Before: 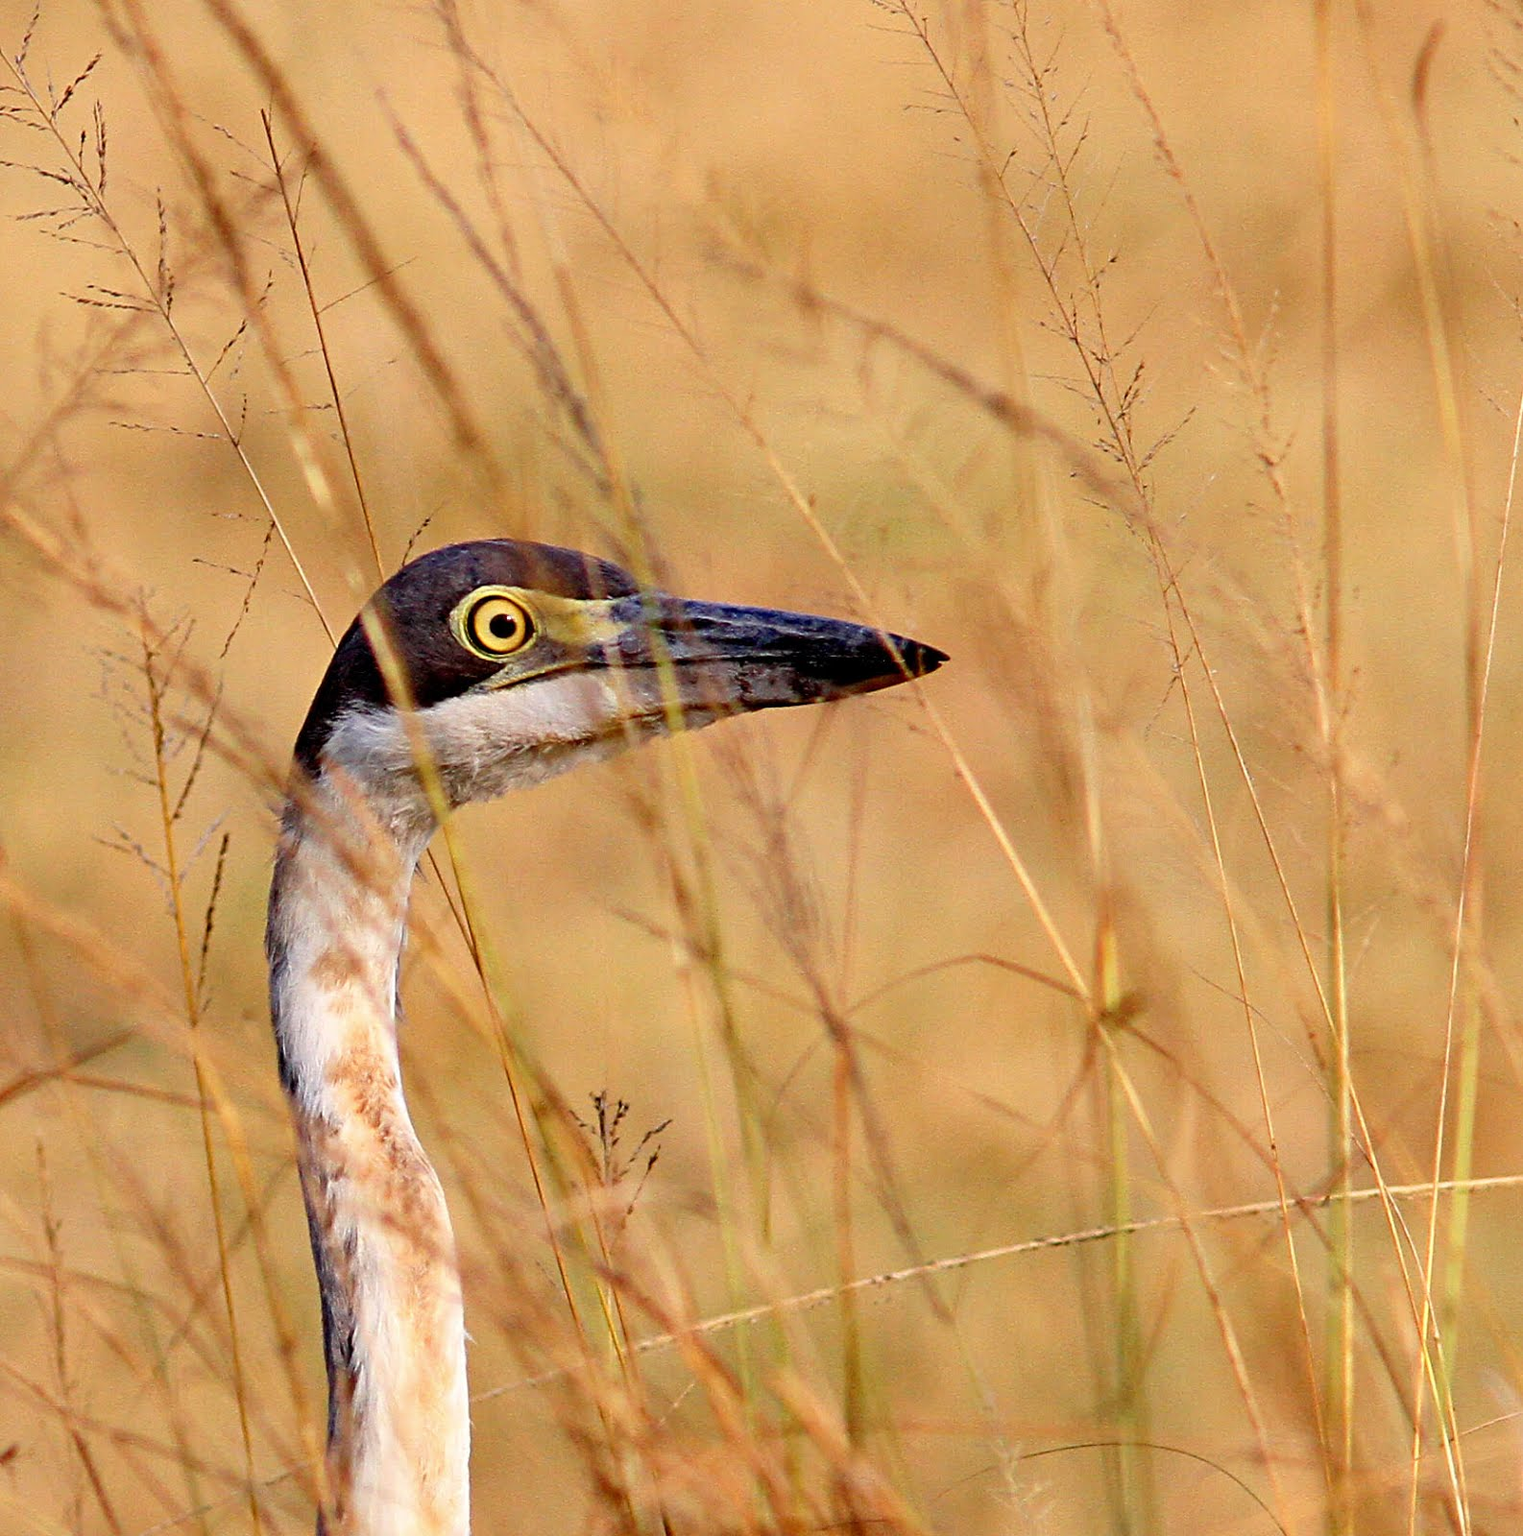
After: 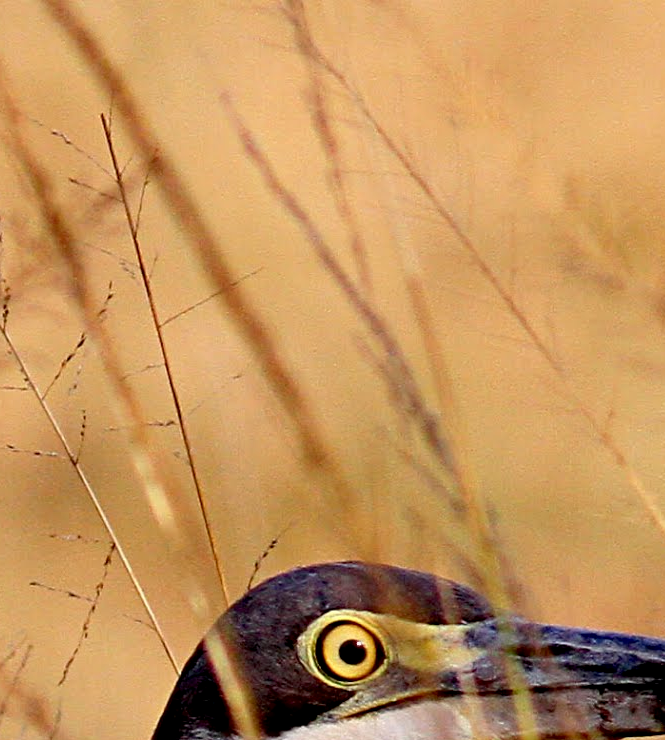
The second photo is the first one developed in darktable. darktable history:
exposure: black level correction 0.004, exposure 0.014 EV, compensate highlight preservation false
crop and rotate: left 10.817%, top 0.062%, right 47.194%, bottom 53.626%
